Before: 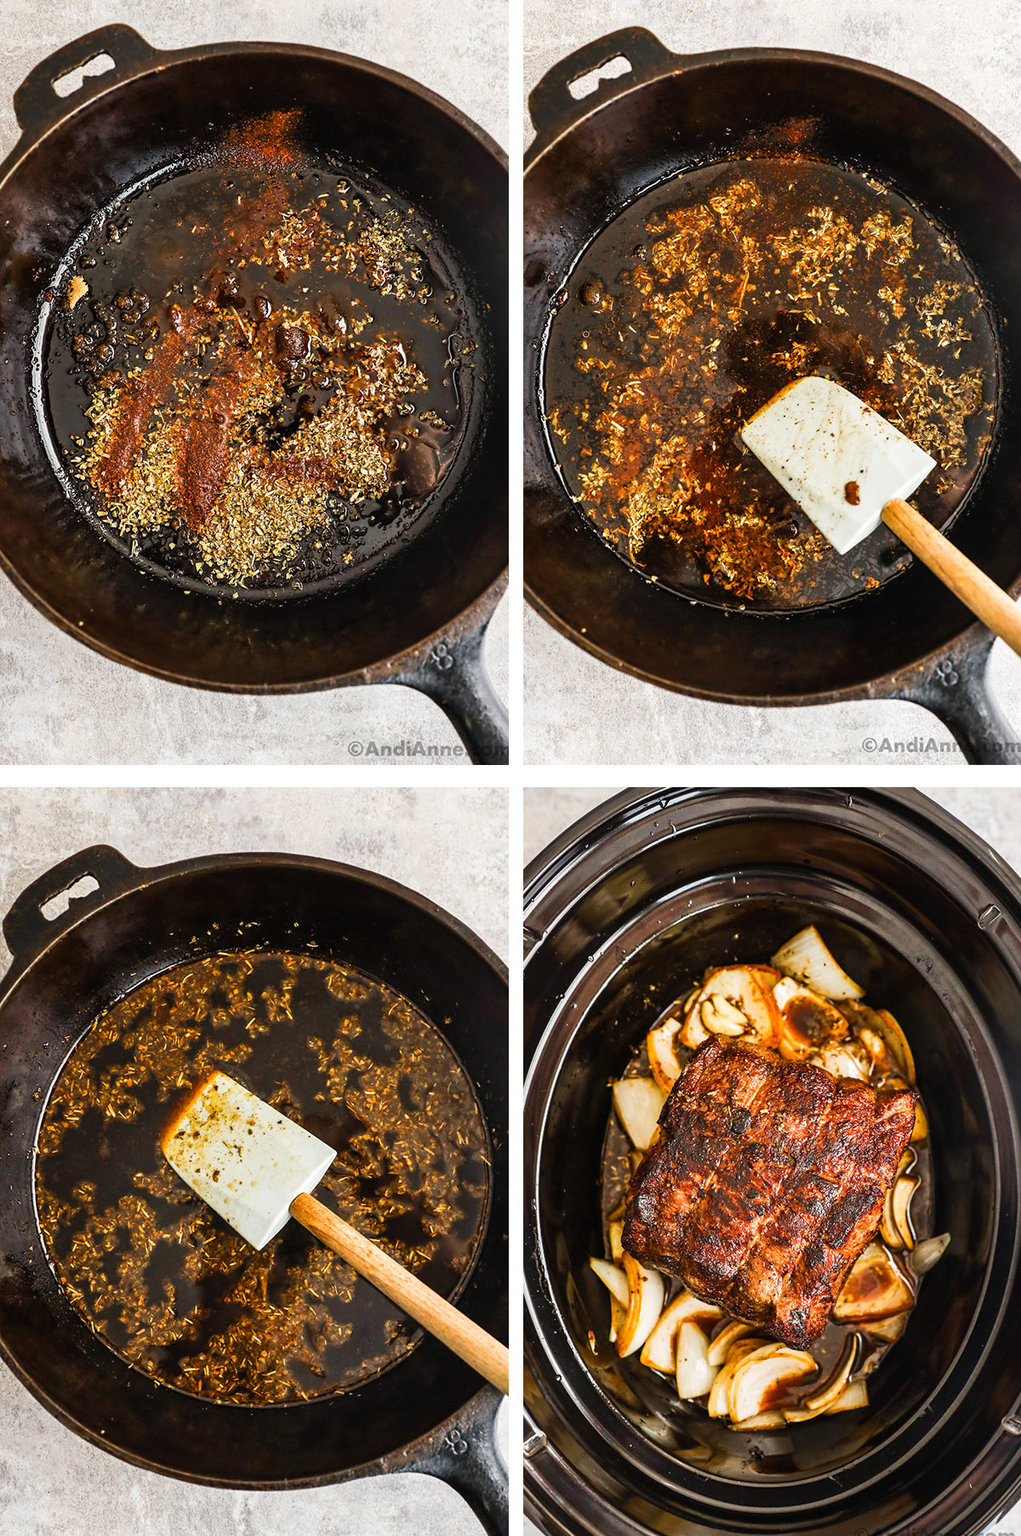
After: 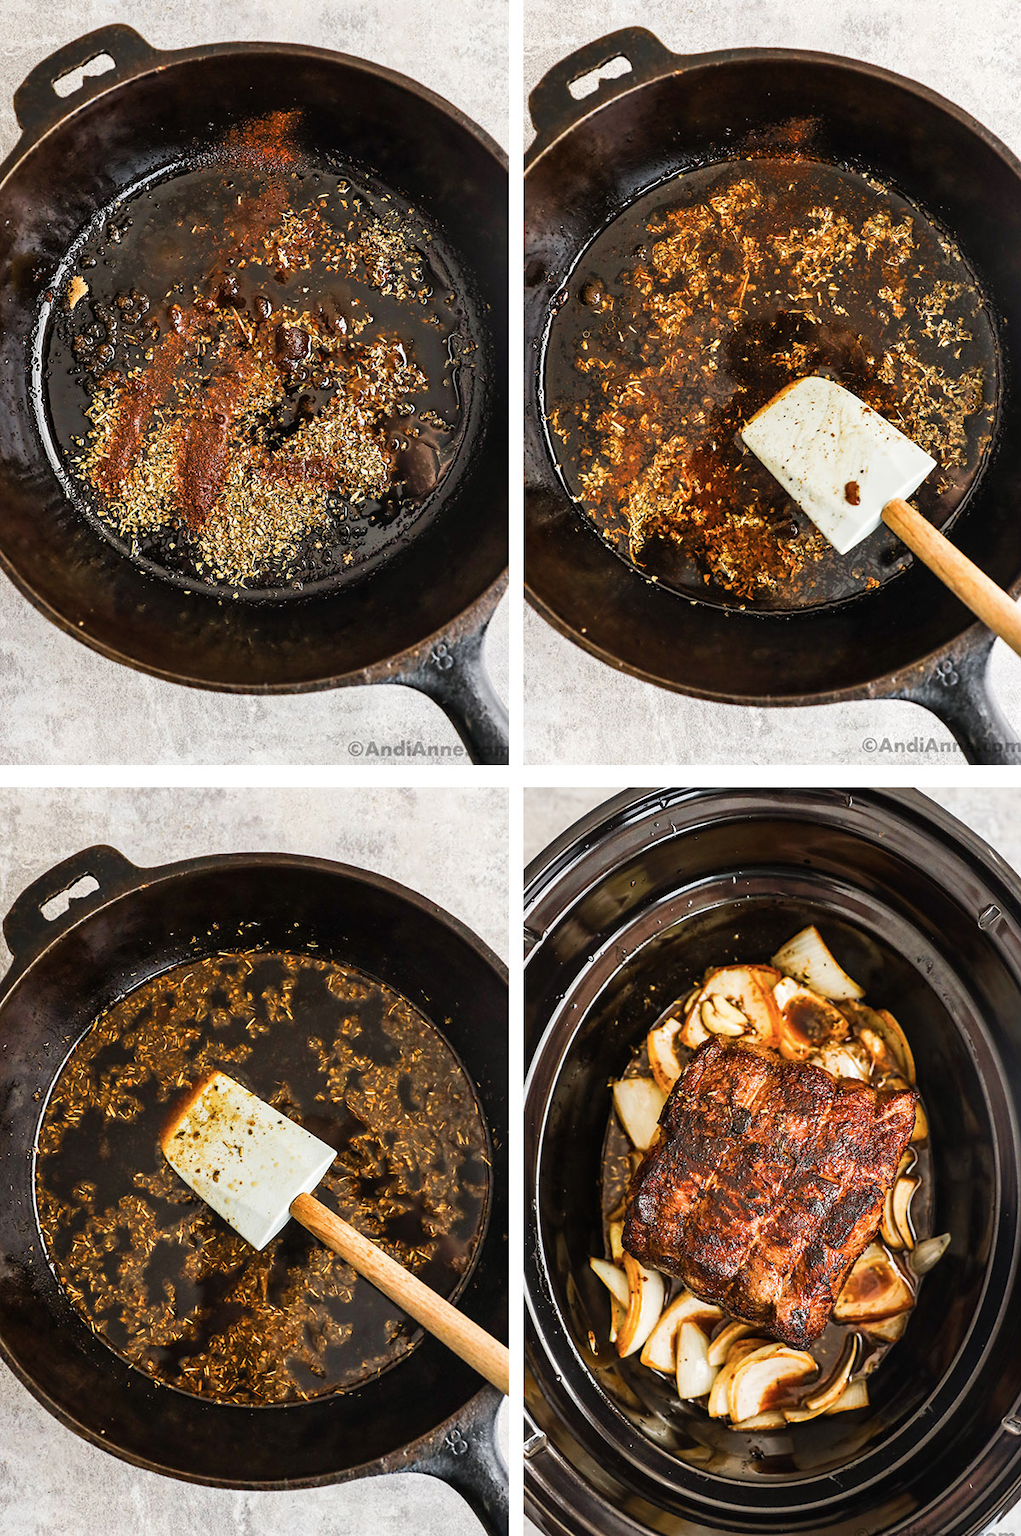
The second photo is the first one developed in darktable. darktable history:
contrast brightness saturation: saturation -0.099
